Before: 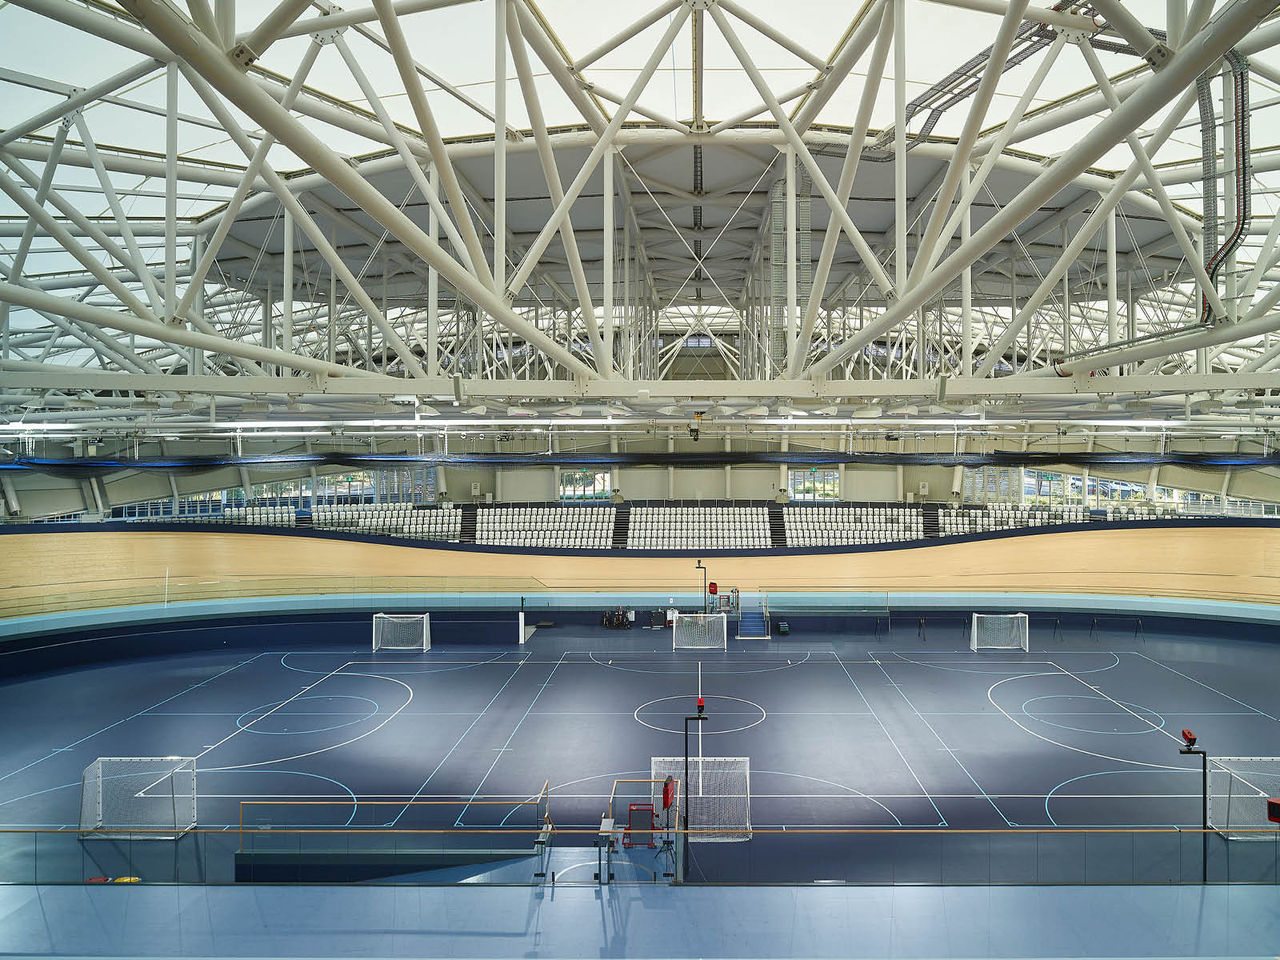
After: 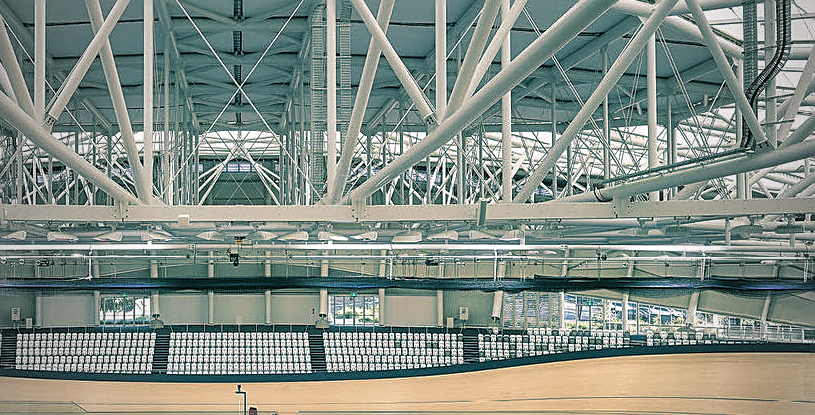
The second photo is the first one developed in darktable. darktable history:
crop: left 36.005%, top 18.293%, right 0.31%, bottom 38.444%
split-toning: shadows › hue 186.43°, highlights › hue 49.29°, compress 30.29%
color calibration: illuminant as shot in camera, x 0.358, y 0.373, temperature 4628.91 K
shadows and highlights: soften with gaussian
sharpen: radius 1.967
local contrast: on, module defaults
color correction: highlights a* 5.81, highlights b* 4.84
vignetting: fall-off start 97%, fall-off radius 100%, width/height ratio 0.609, unbound false
